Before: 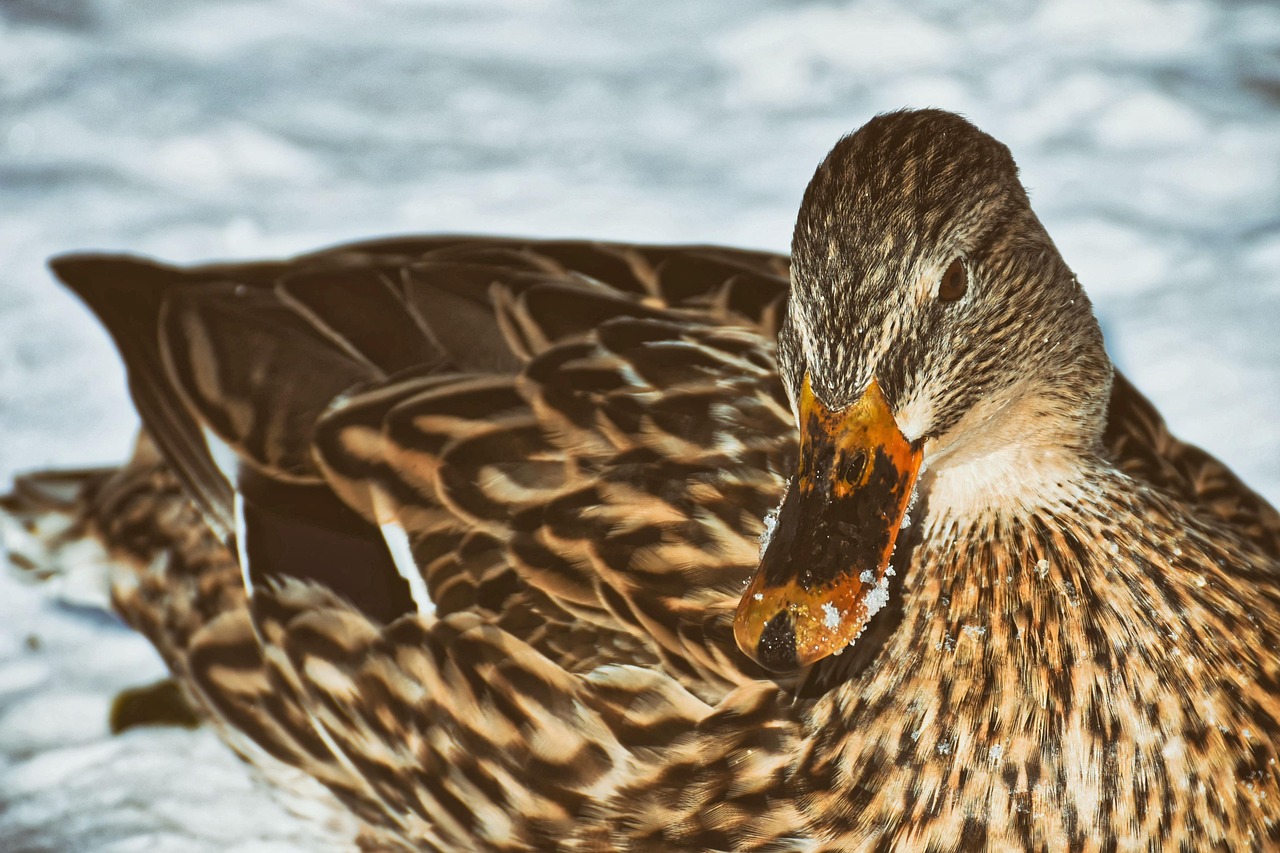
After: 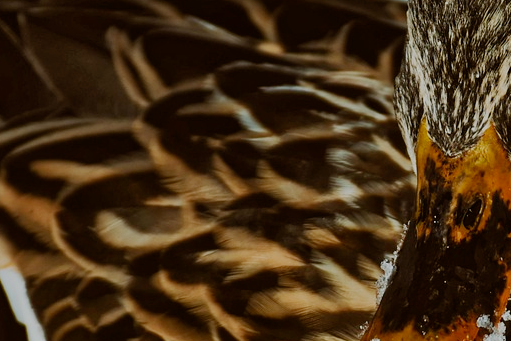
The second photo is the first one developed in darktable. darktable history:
crop: left 30%, top 30%, right 30%, bottom 30%
exposure: compensate highlight preservation false
filmic rgb: middle gray luminance 29%, black relative exposure -10.3 EV, white relative exposure 5.5 EV, threshold 6 EV, target black luminance 0%, hardness 3.95, latitude 2.04%, contrast 1.132, highlights saturation mix 5%, shadows ↔ highlights balance 15.11%, add noise in highlights 0, preserve chrominance no, color science v3 (2019), use custom middle-gray values true, iterations of high-quality reconstruction 0, contrast in highlights soft, enable highlight reconstruction true
